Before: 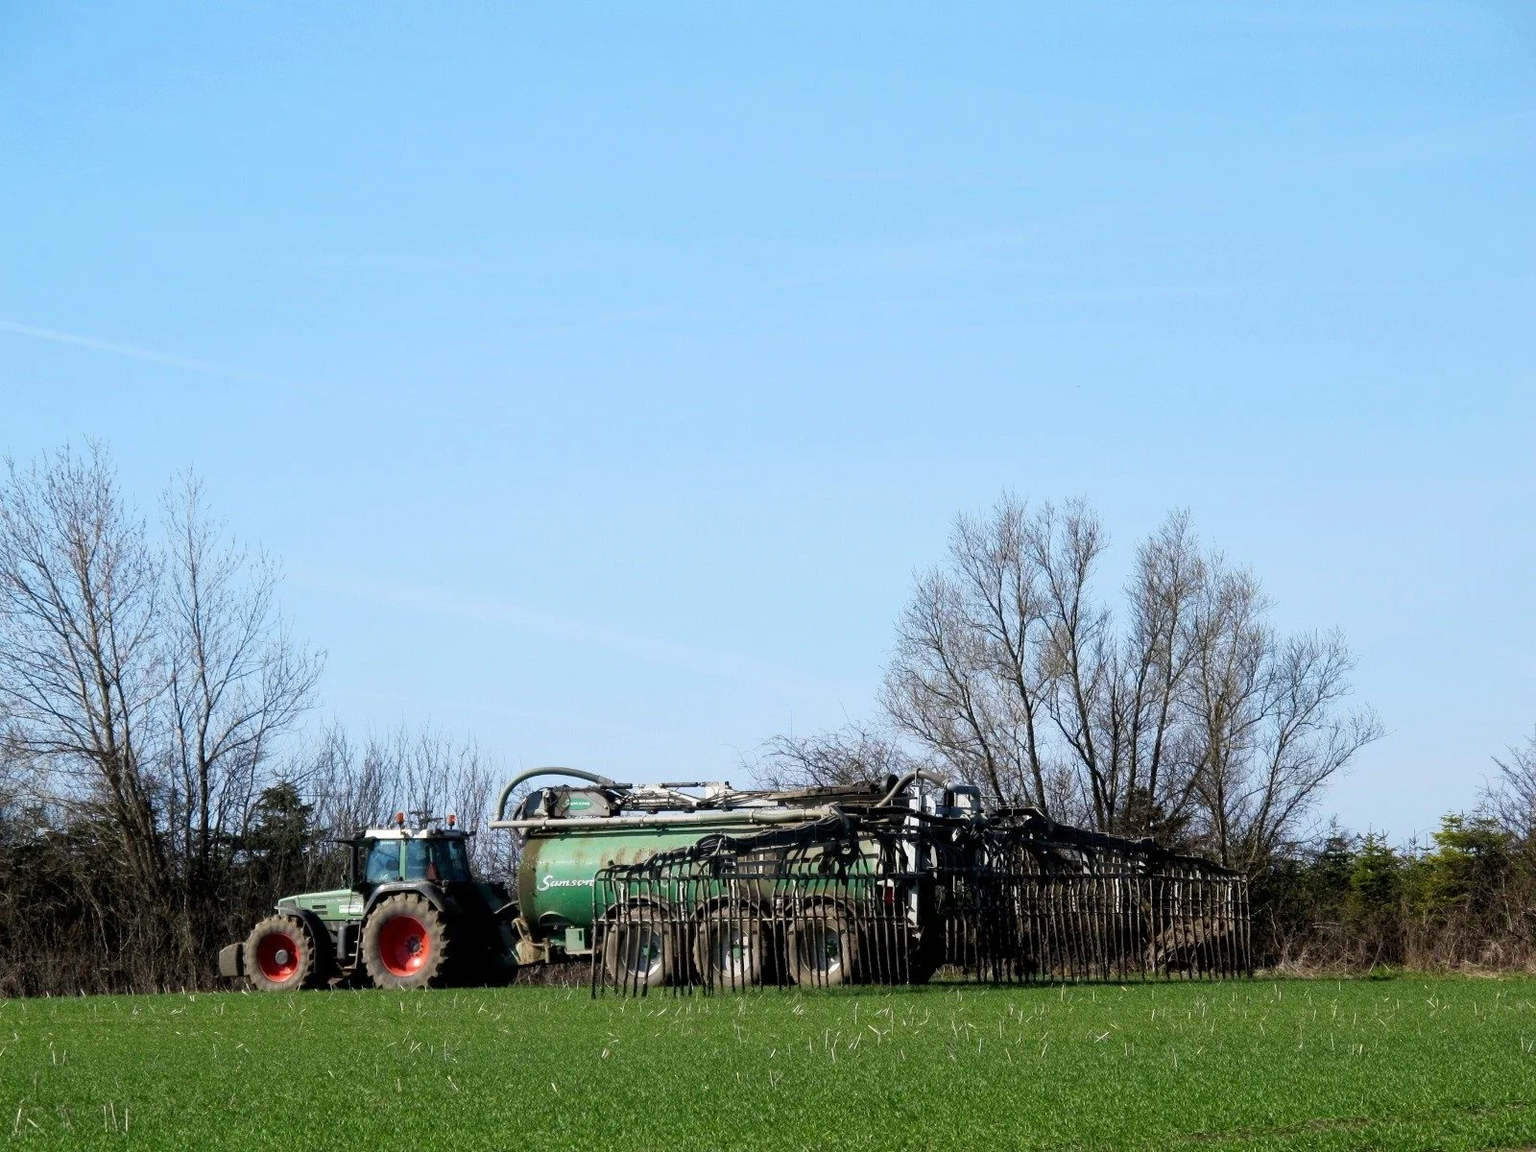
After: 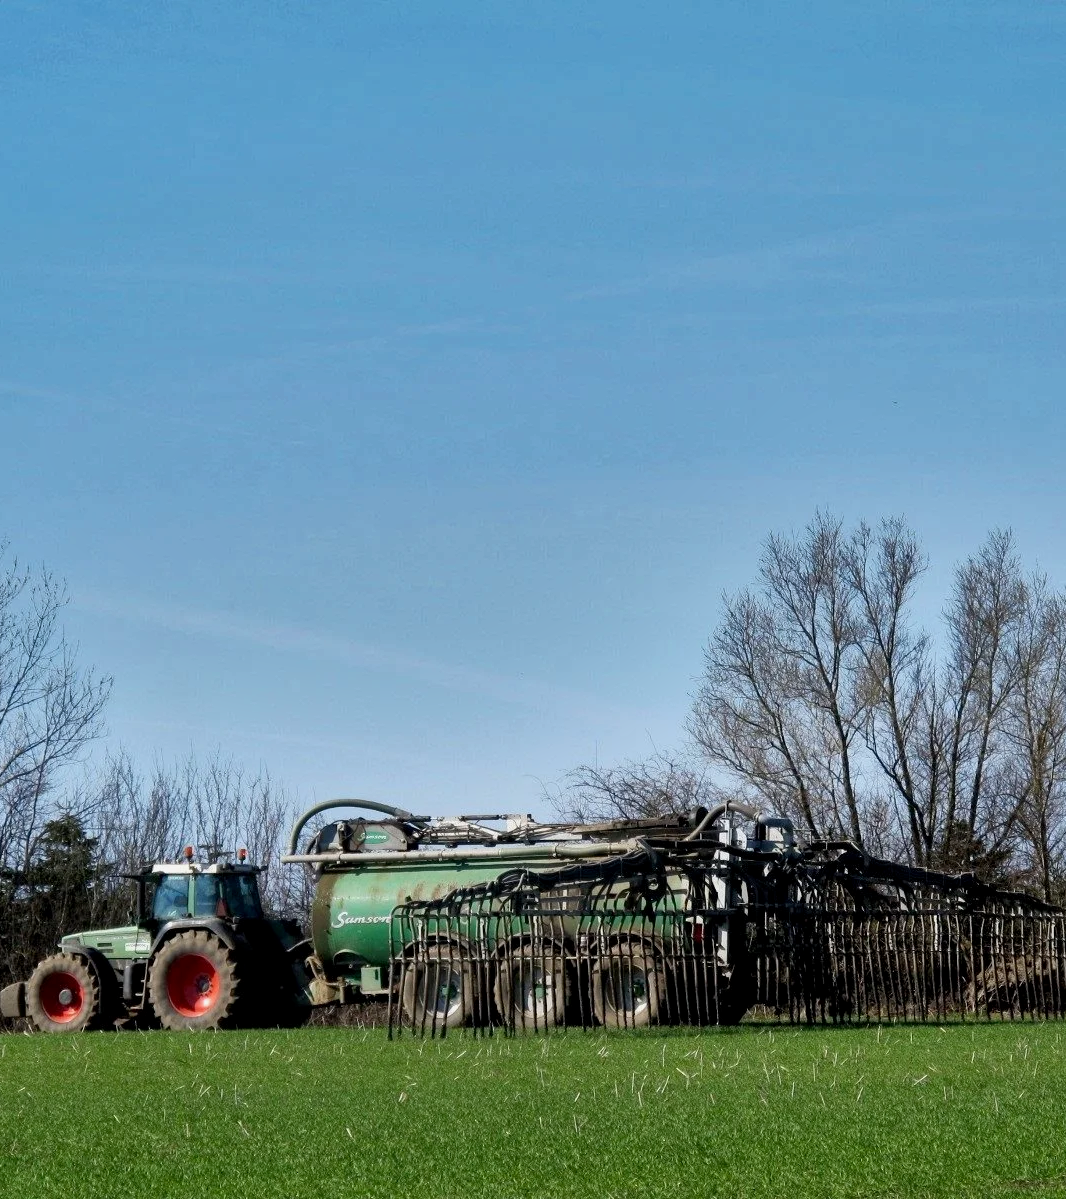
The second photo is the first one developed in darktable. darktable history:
crop and rotate: left 14.292%, right 19.041%
exposure: black level correction 0.002, compensate highlight preservation false
shadows and highlights: white point adjustment -3.64, highlights -63.34, highlights color adjustment 42%, soften with gaussian
